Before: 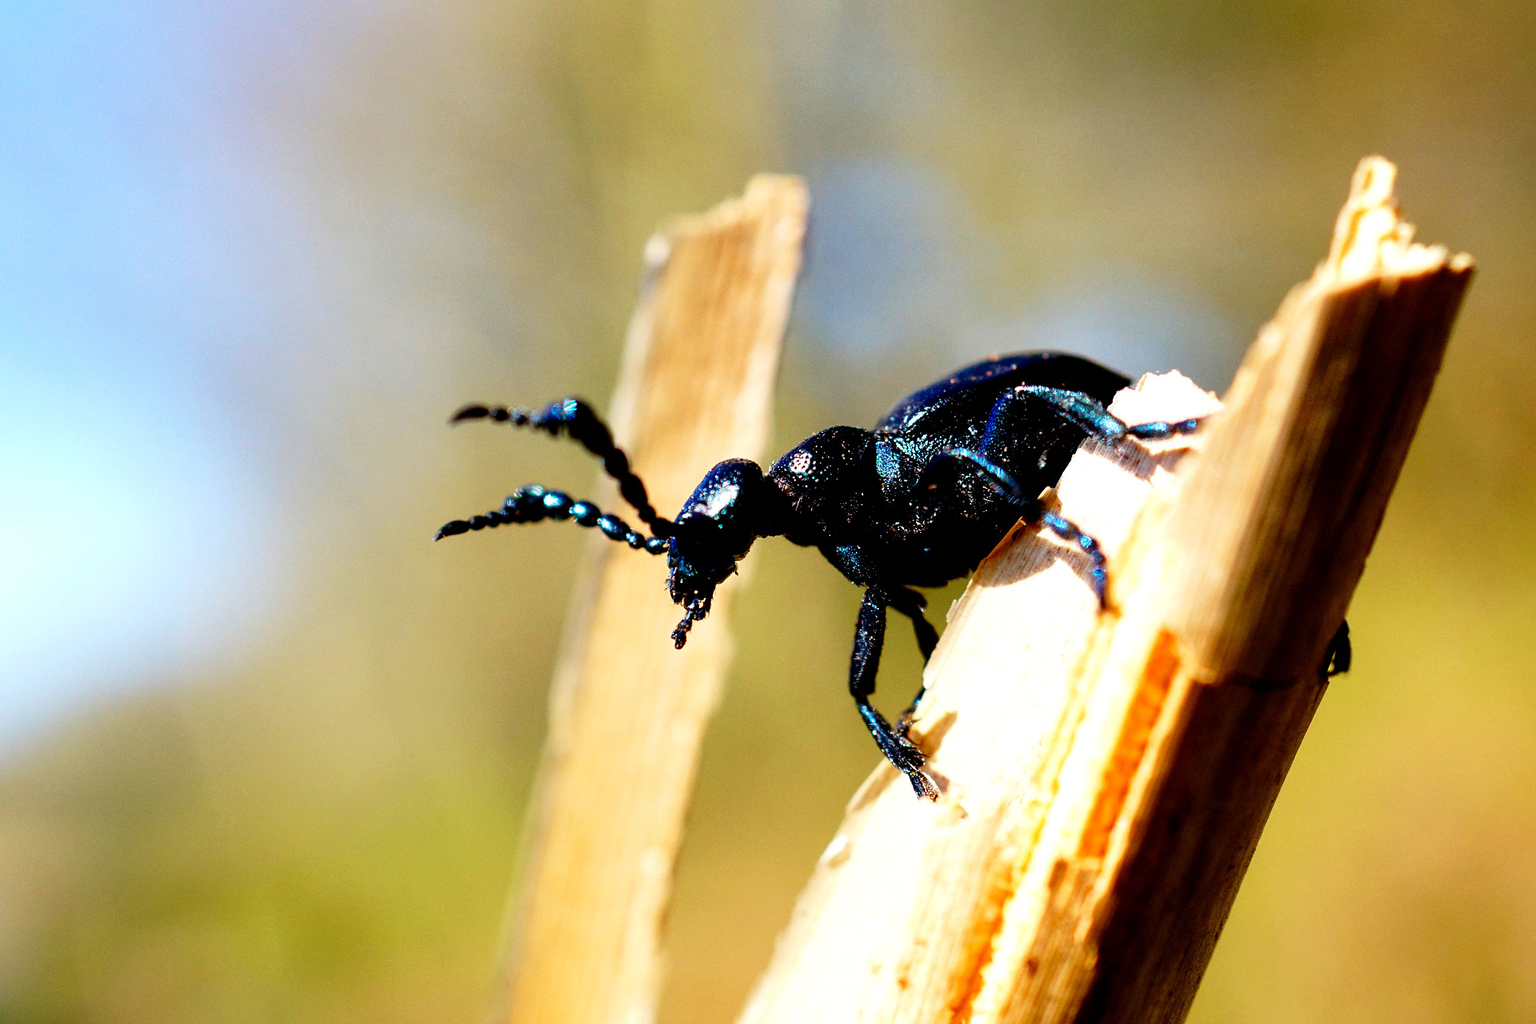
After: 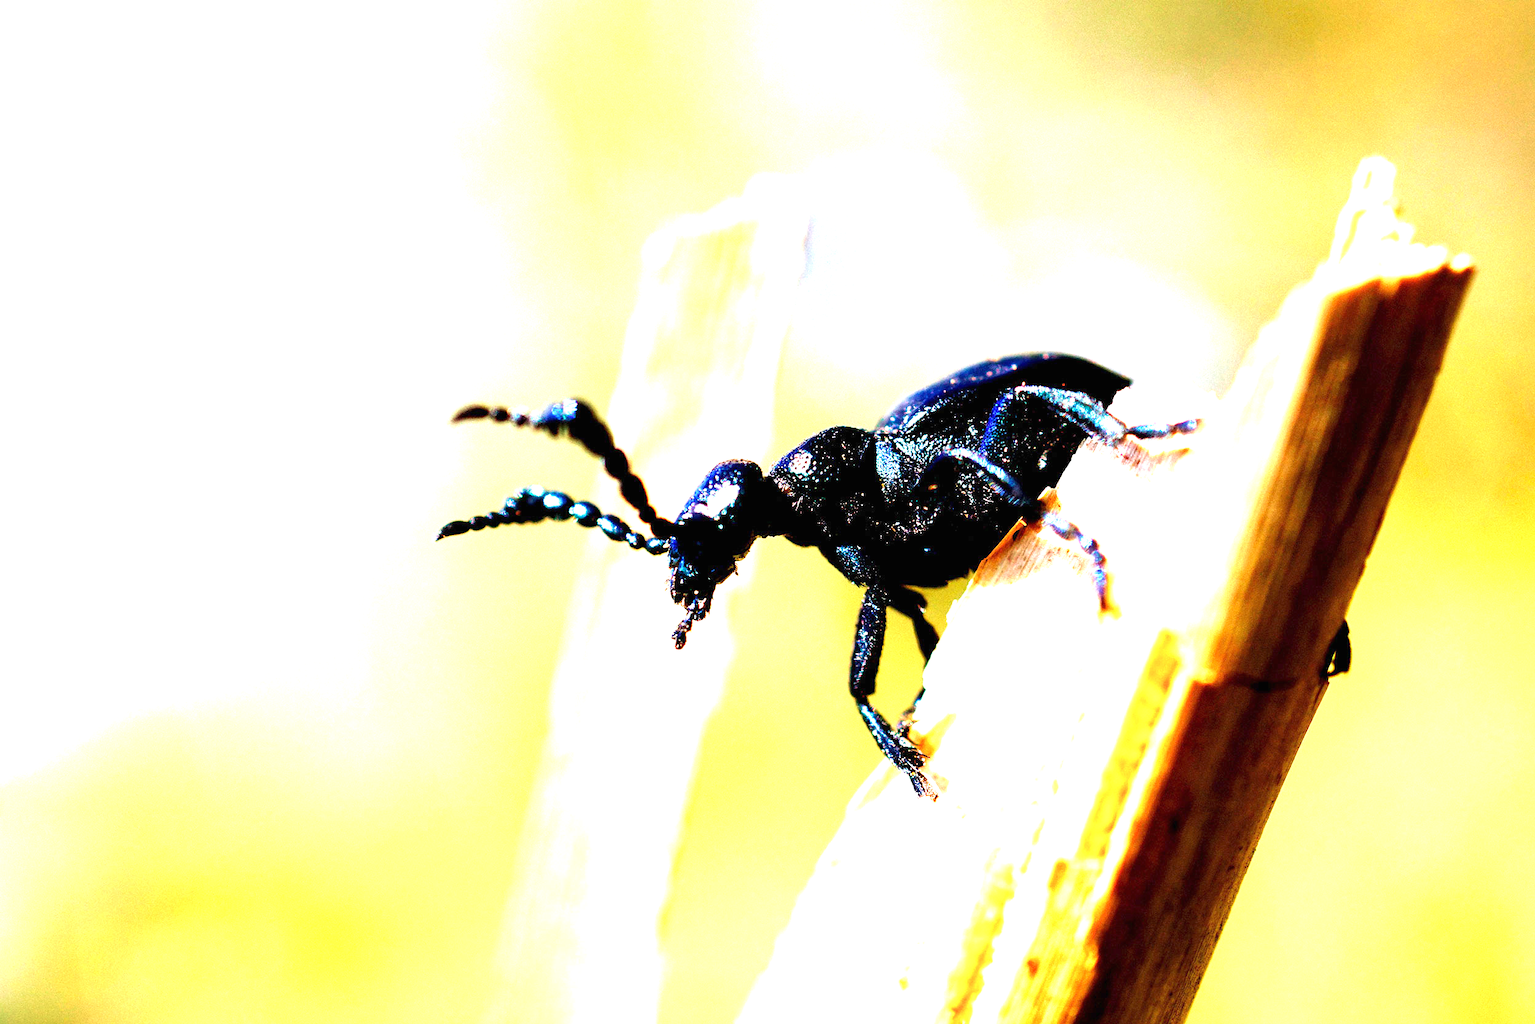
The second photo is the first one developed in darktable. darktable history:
velvia: on, module defaults
exposure: black level correction 0, exposure 1.991 EV, compensate highlight preservation false
